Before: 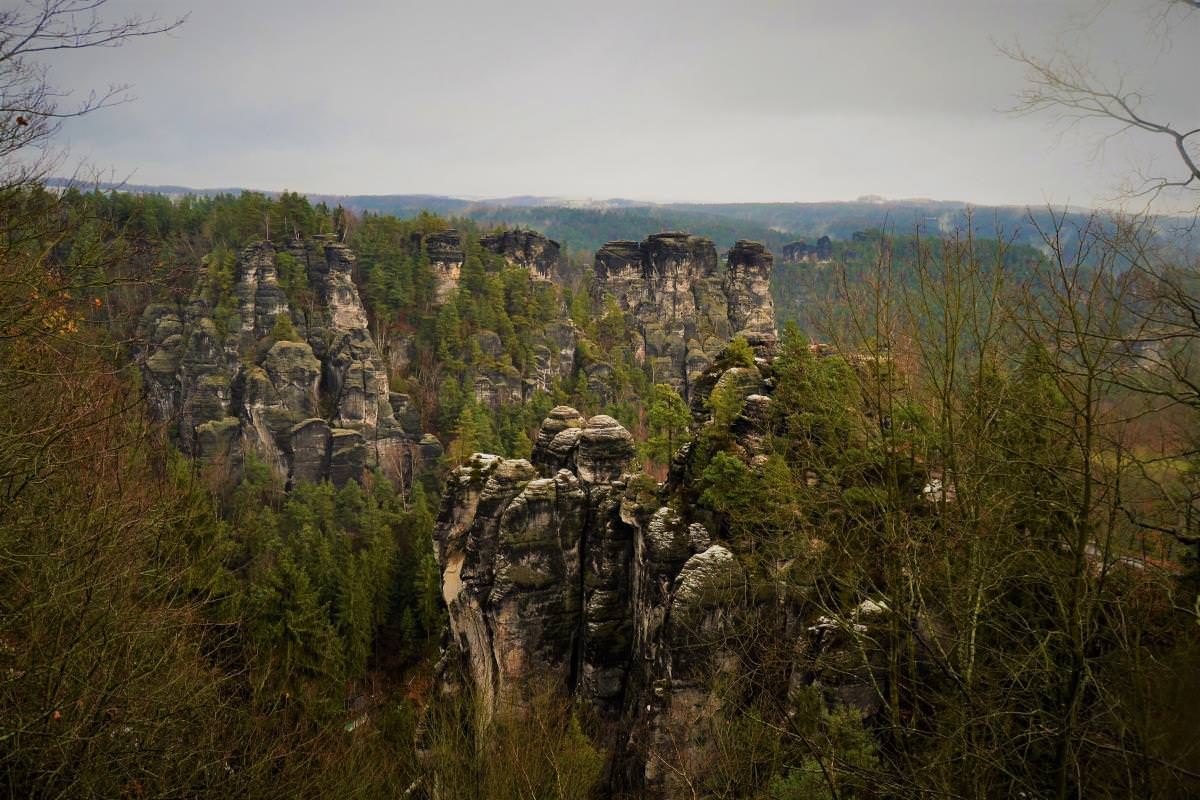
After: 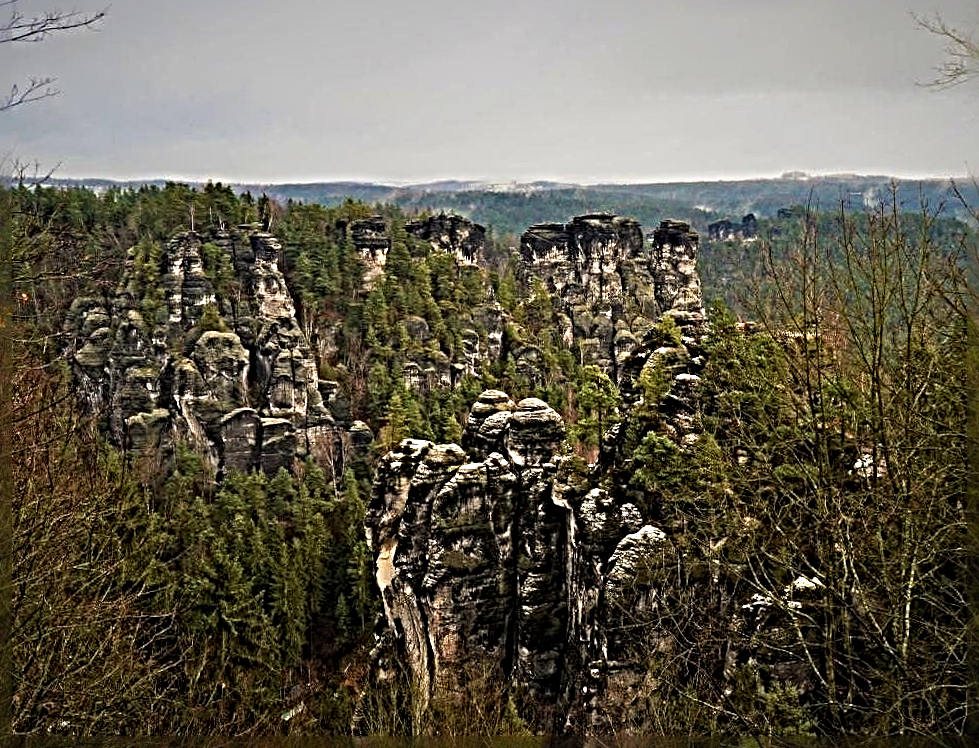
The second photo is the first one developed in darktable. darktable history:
sharpen: radius 6.278, amount 1.814, threshold 0.229
crop and rotate: angle 1.35°, left 4.391%, top 0.559%, right 11.116%, bottom 2.599%
